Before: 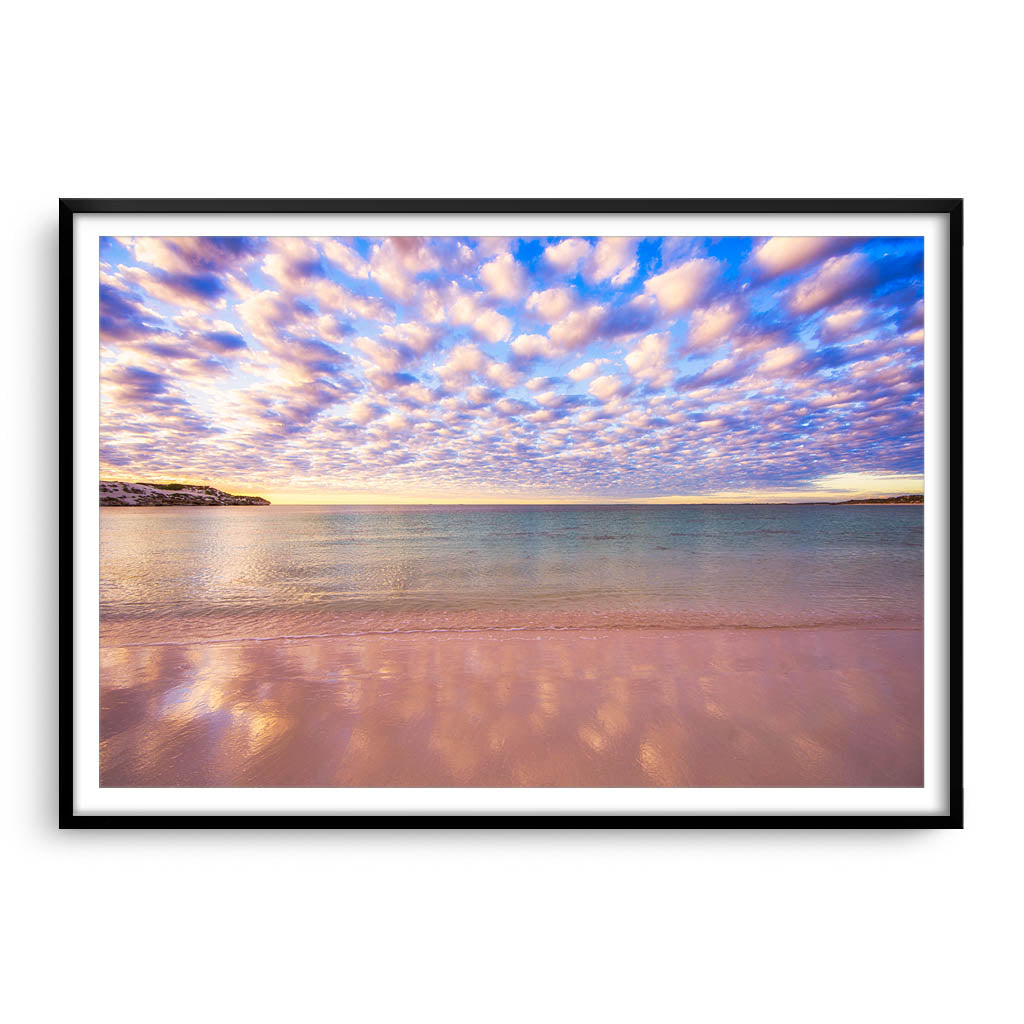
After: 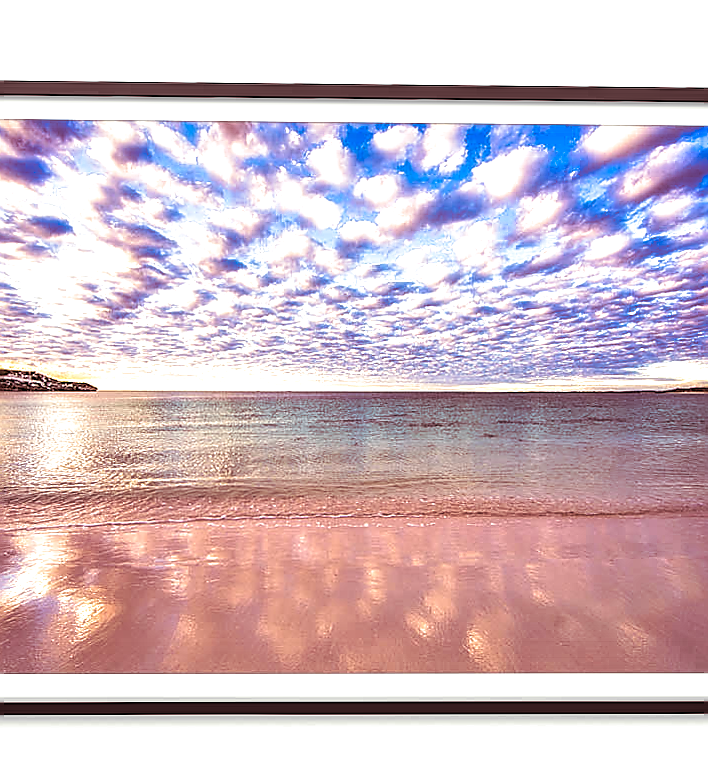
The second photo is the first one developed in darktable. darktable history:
crop and rotate: left 17.046%, top 10.659%, right 12.989%, bottom 14.553%
rotate and perspective: rotation 0.174°, lens shift (vertical) 0.013, lens shift (horizontal) 0.019, shear 0.001, automatic cropping original format, crop left 0.007, crop right 0.991, crop top 0.016, crop bottom 0.997
local contrast: on, module defaults
contrast equalizer: y [[0.601, 0.6, 0.598, 0.598, 0.6, 0.601], [0.5 ×6], [0.5 ×6], [0 ×6], [0 ×6]]
exposure: exposure 0.426 EV, compensate highlight preservation false
sharpen: radius 1.4, amount 1.25, threshold 0.7
split-toning: on, module defaults
